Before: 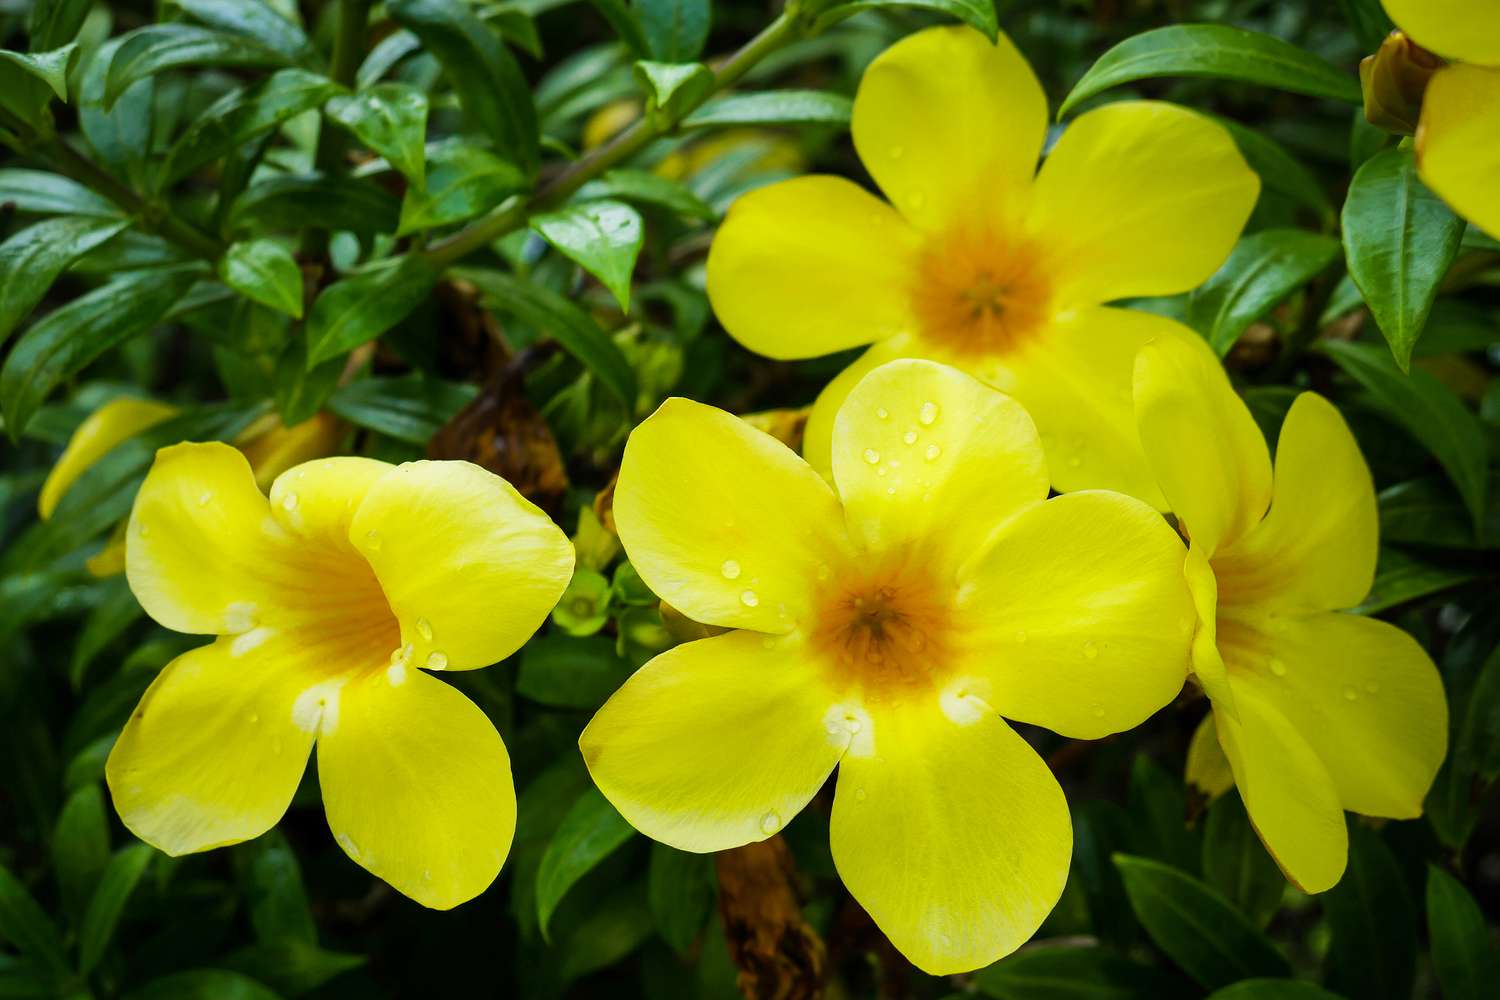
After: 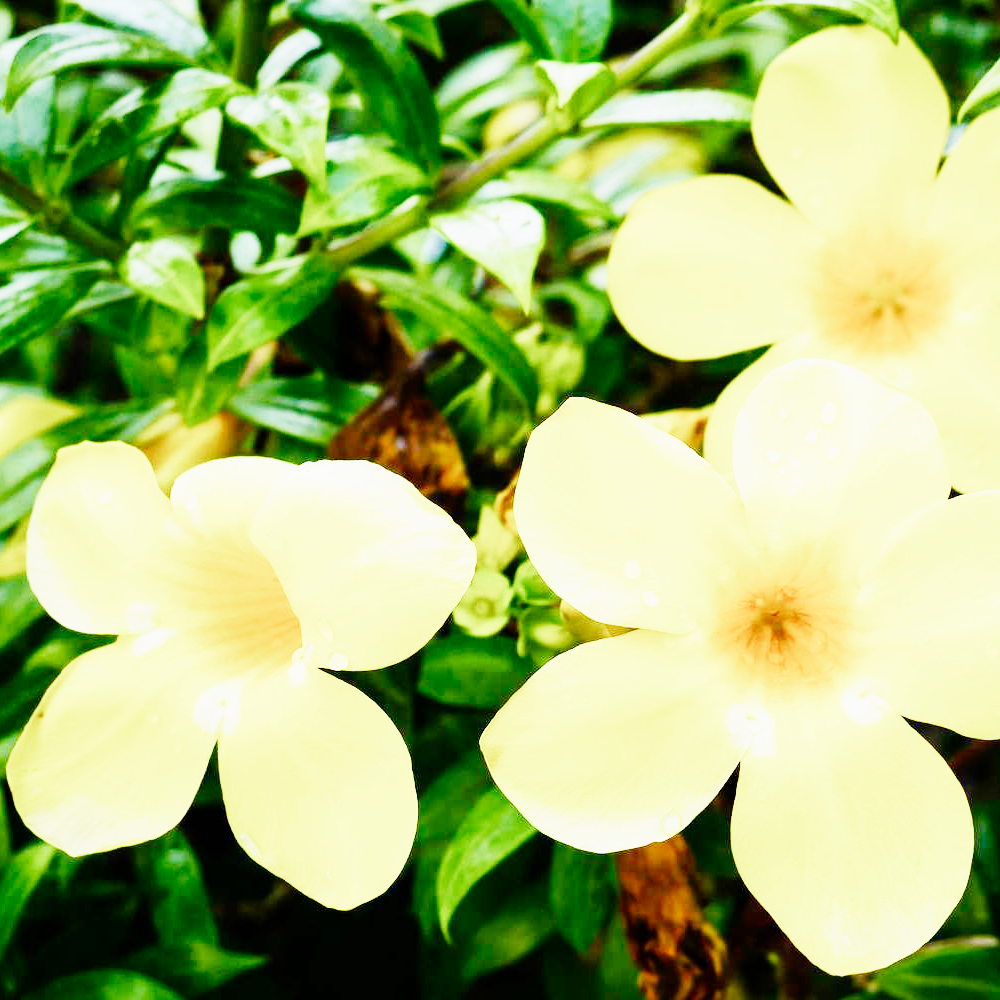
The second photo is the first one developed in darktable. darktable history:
crop and rotate: left 6.617%, right 26.717%
color calibration: illuminant custom, x 0.348, y 0.366, temperature 4940.58 K
color balance rgb: perceptual saturation grading › global saturation 20%, perceptual saturation grading › highlights -25%, perceptual saturation grading › shadows 25%
exposure: exposure 2.25 EV, compensate highlight preservation false
sigmoid: contrast 1.81, skew -0.21, preserve hue 0%, red attenuation 0.1, red rotation 0.035, green attenuation 0.1, green rotation -0.017, blue attenuation 0.15, blue rotation -0.052, base primaries Rec2020
